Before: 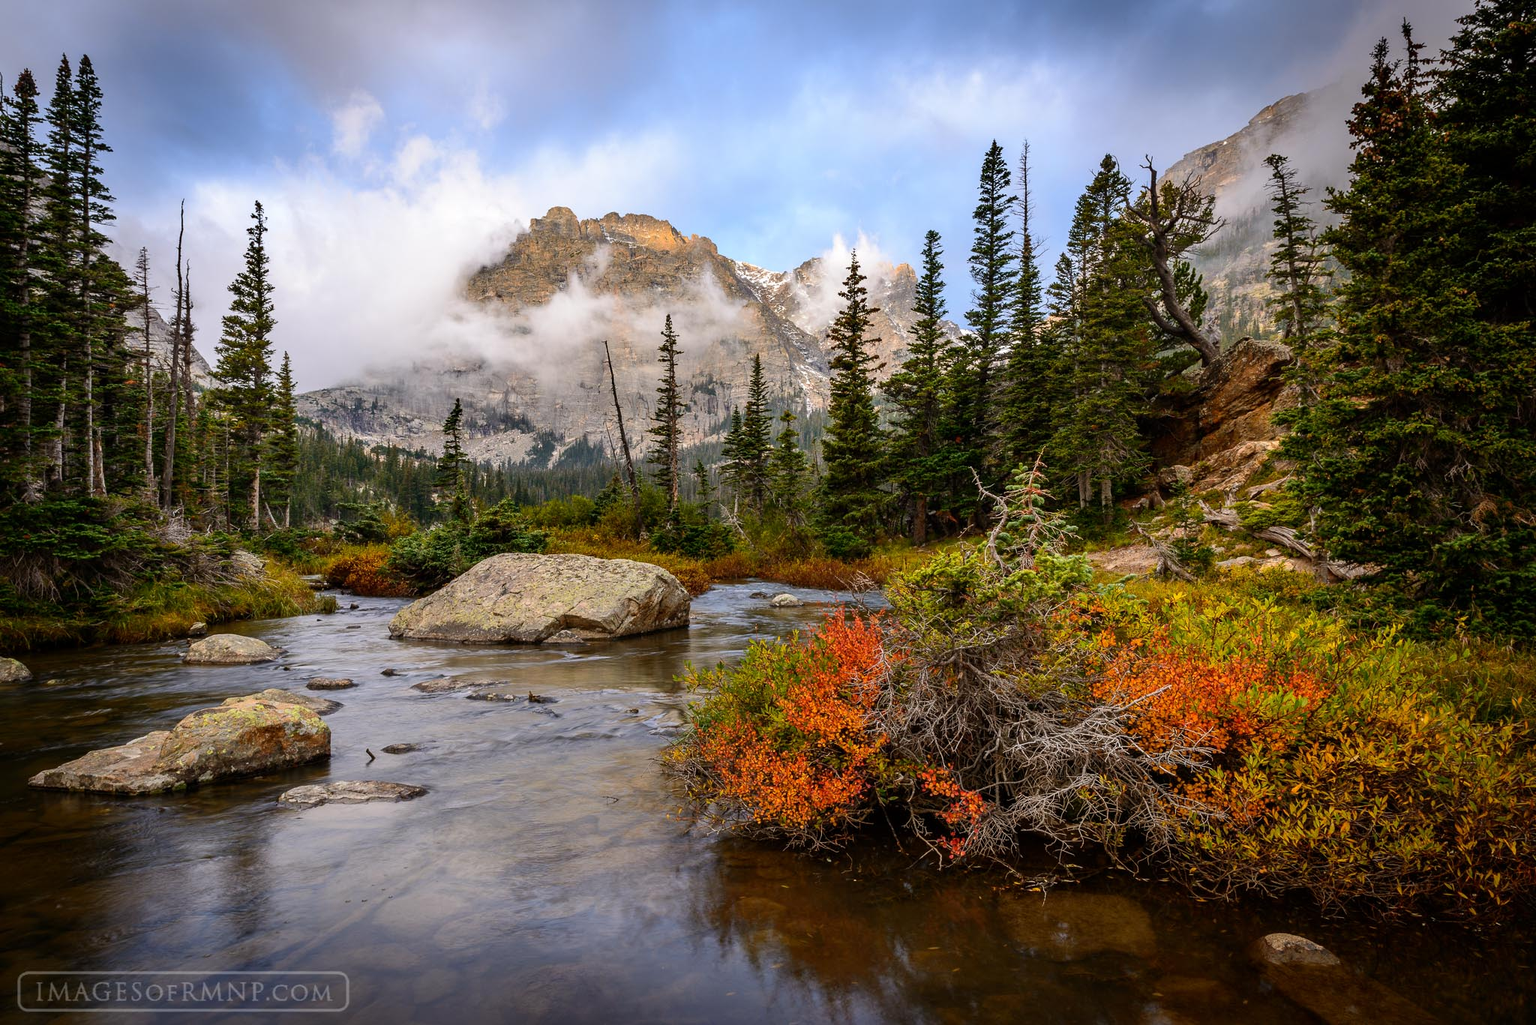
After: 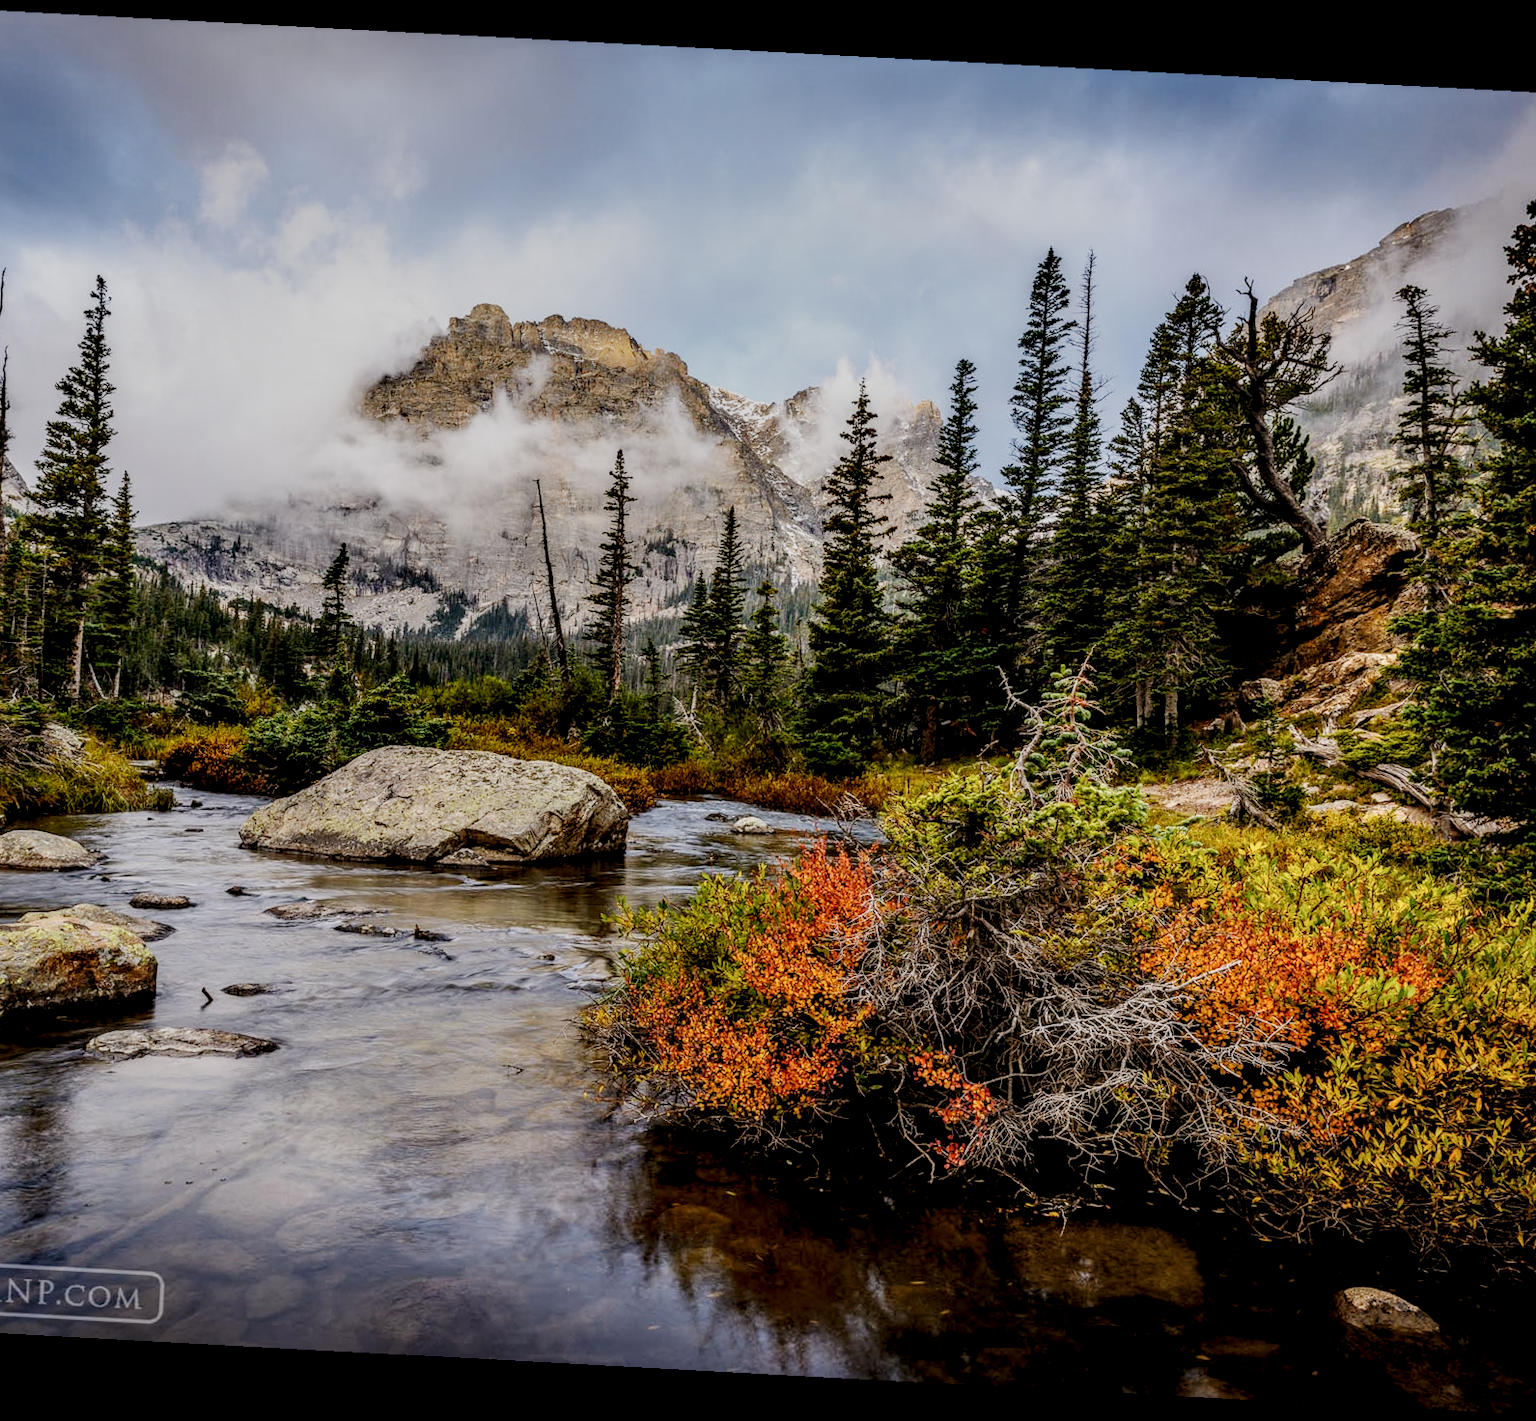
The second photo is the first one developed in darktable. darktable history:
crop and rotate: angle -3.05°, left 14.075%, top 0.025%, right 10.774%, bottom 0.066%
filmic rgb: black relative exposure -6.21 EV, white relative exposure 6.95 EV, threshold 2.95 EV, hardness 2.27, preserve chrominance no, color science v5 (2021), iterations of high-quality reconstruction 0, contrast in shadows safe, contrast in highlights safe, enable highlight reconstruction true
local contrast: highlights 22%, shadows 71%, detail 170%
